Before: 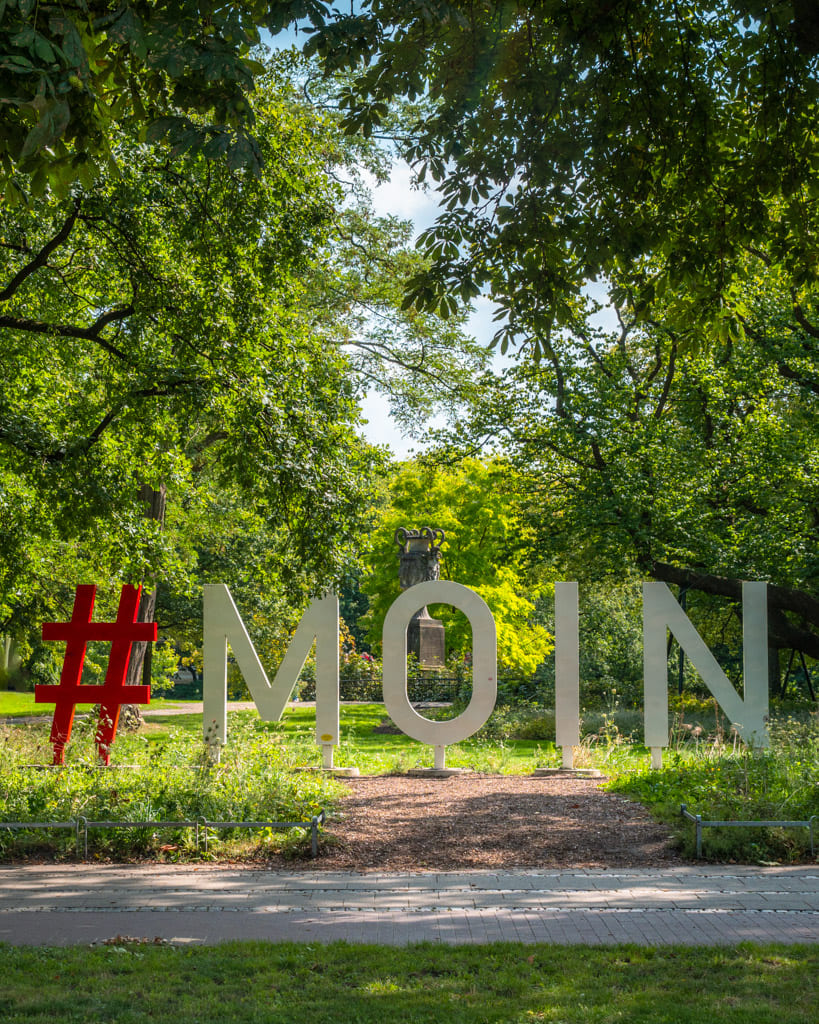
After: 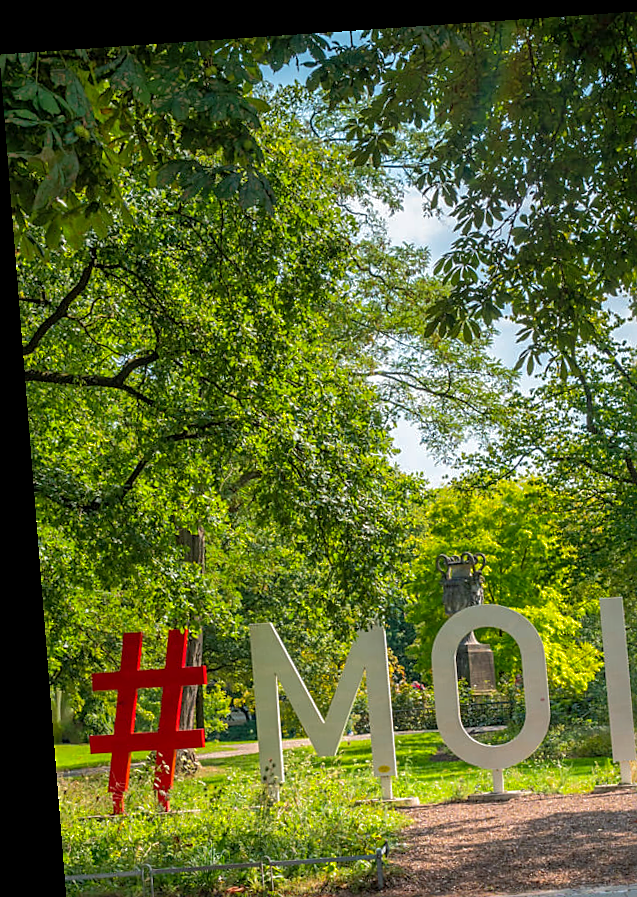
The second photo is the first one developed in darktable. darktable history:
rotate and perspective: rotation -4.2°, shear 0.006, automatic cropping off
sharpen: on, module defaults
crop: right 28.885%, bottom 16.626%
contrast brightness saturation: saturation 0.1
shadows and highlights: on, module defaults
